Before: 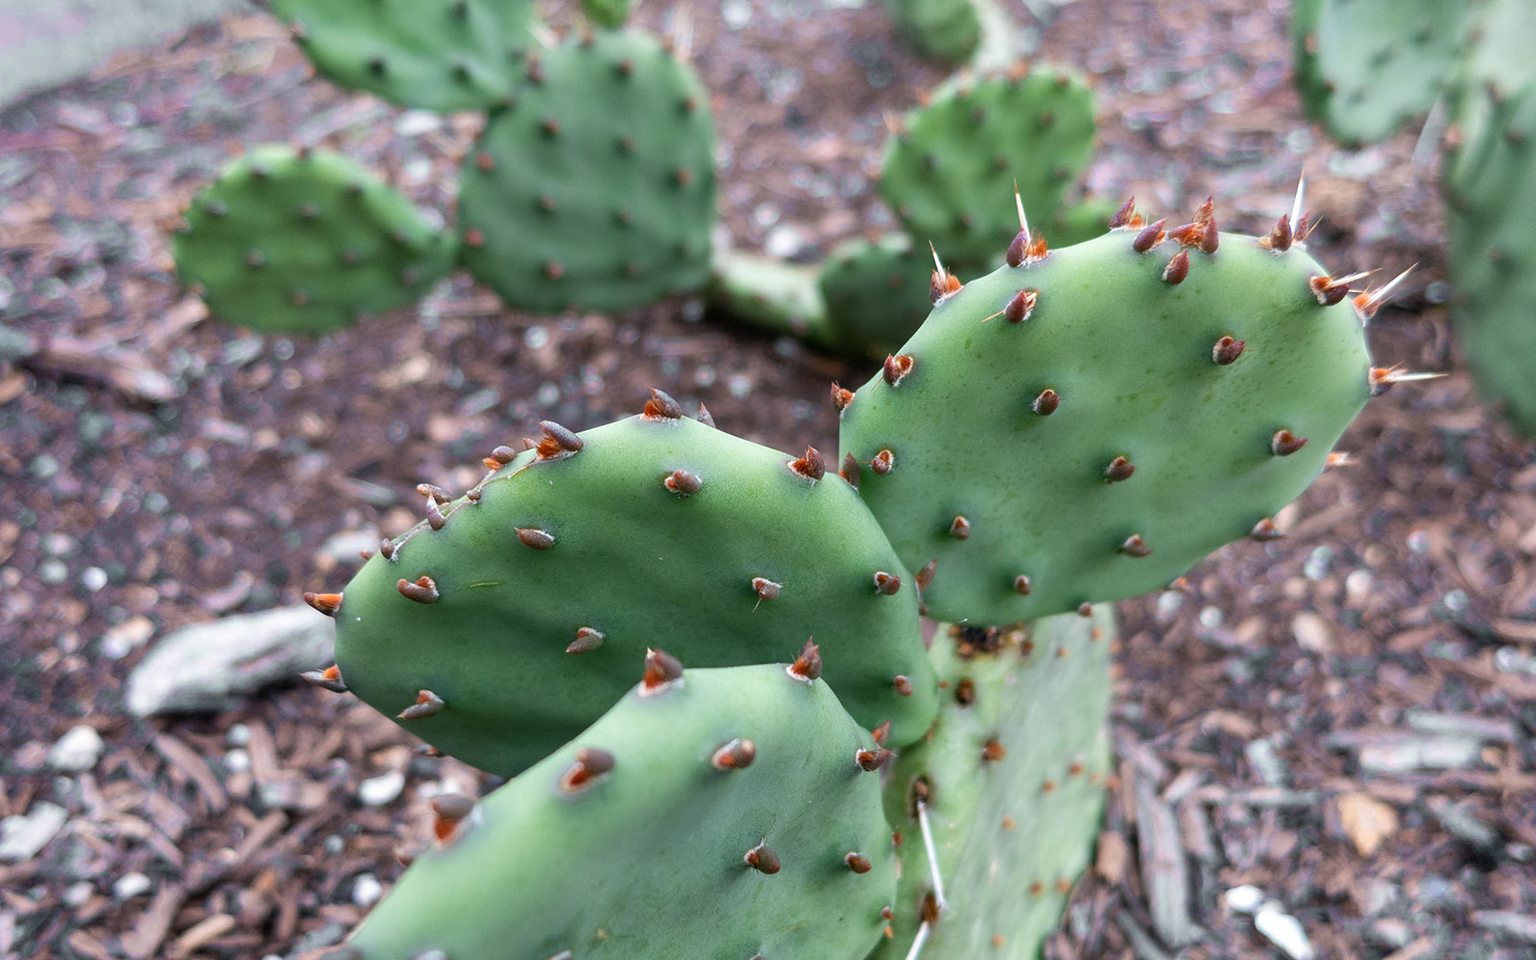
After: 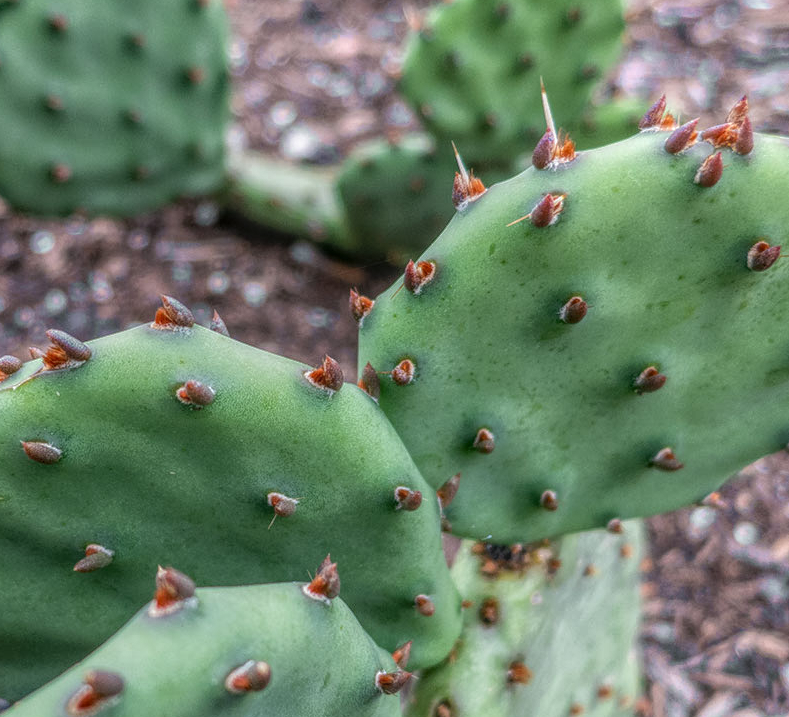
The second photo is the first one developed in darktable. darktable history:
local contrast: highlights 20%, shadows 31%, detail 201%, midtone range 0.2
crop: left 32.285%, top 10.925%, right 18.365%, bottom 17.347%
